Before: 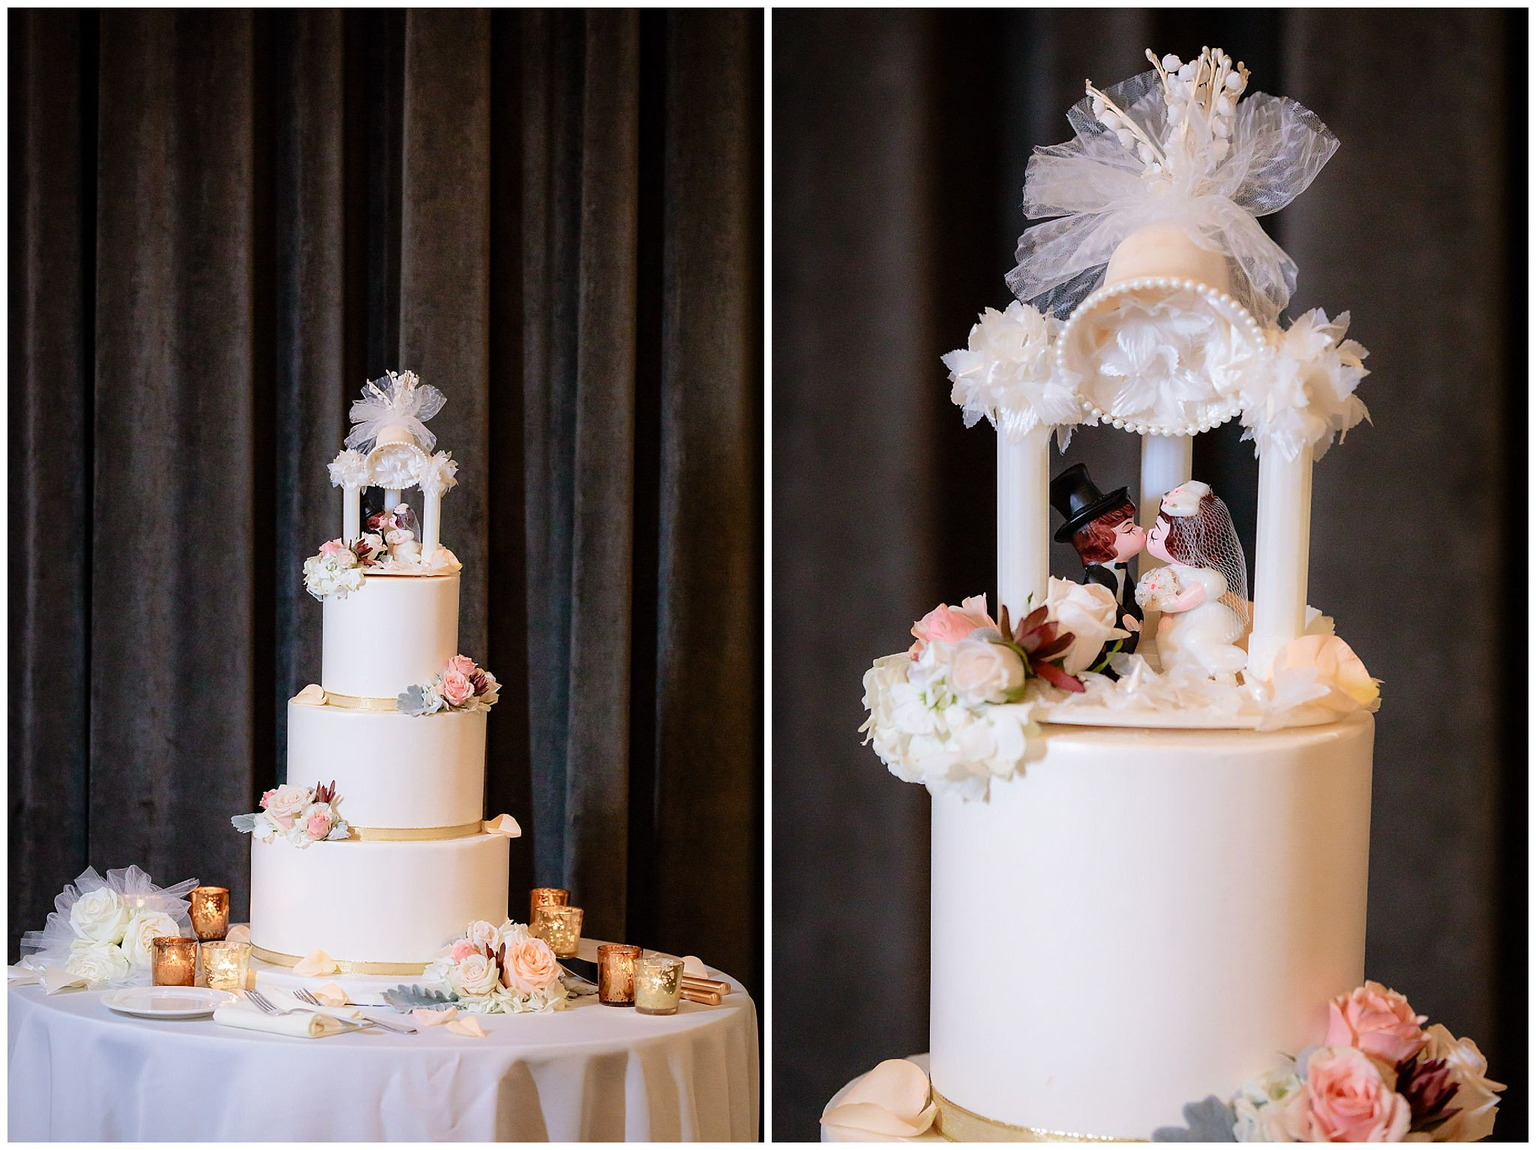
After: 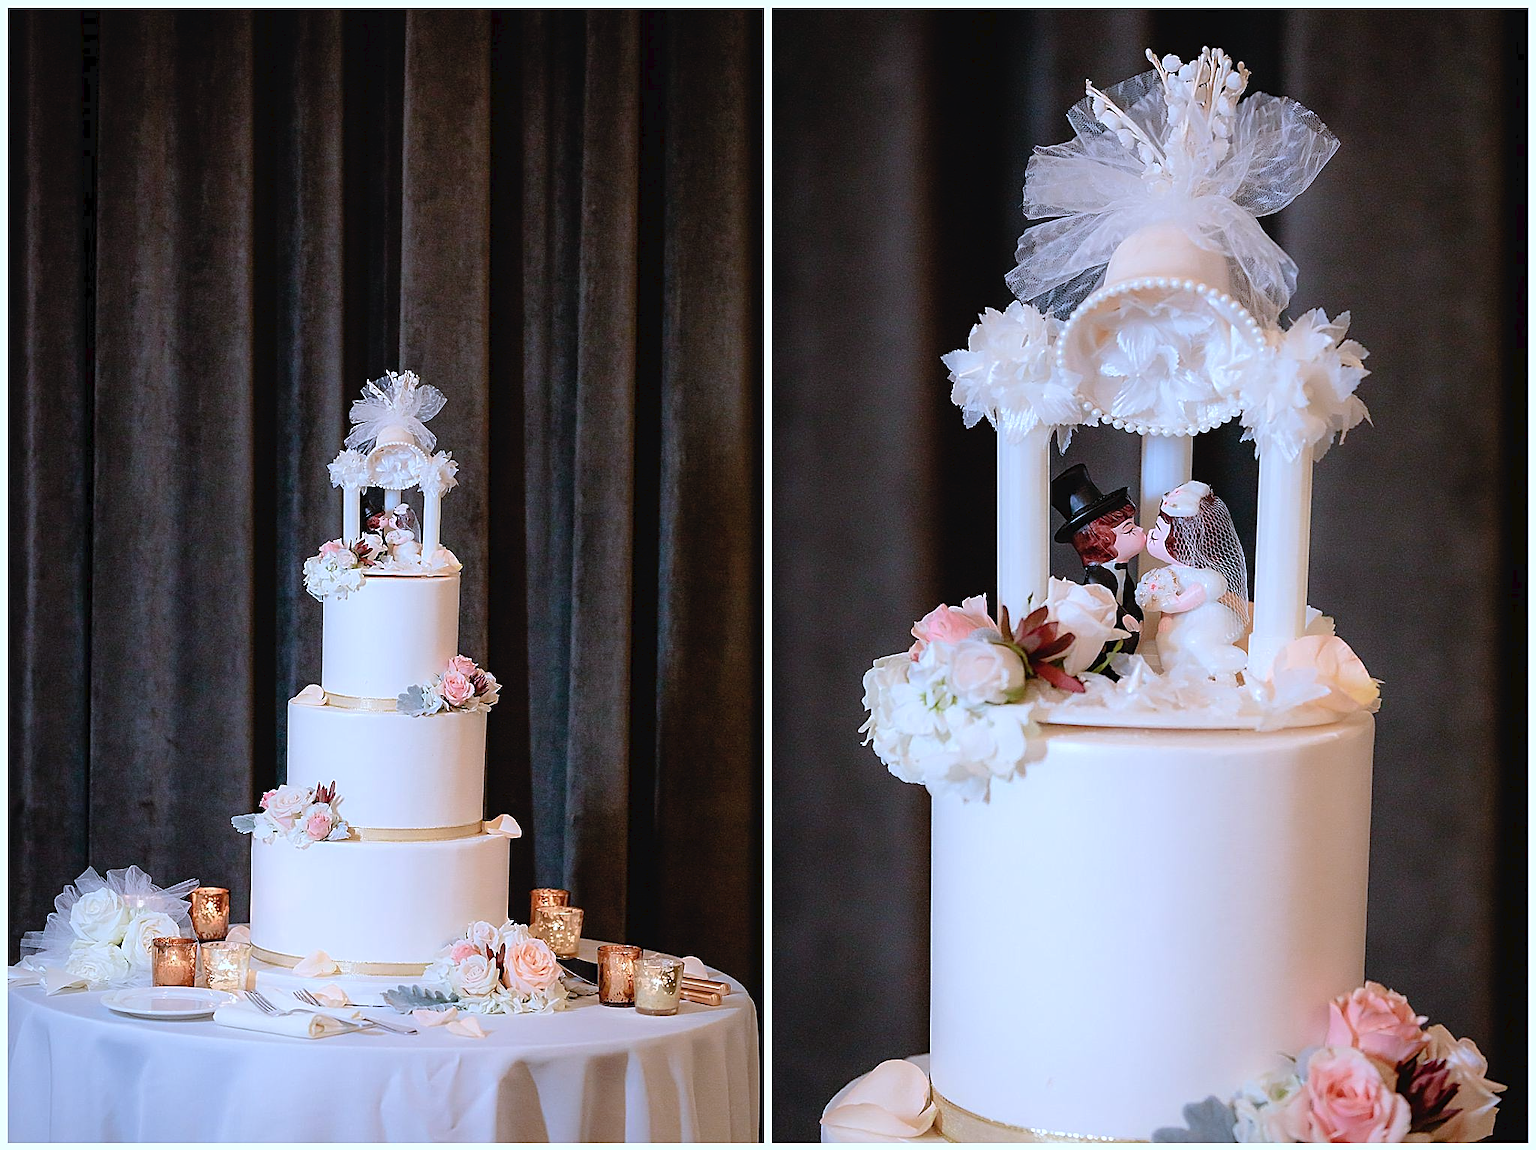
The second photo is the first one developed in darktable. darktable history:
color correction: highlights a* -2.24, highlights b* -18.1
tone equalizer: on, module defaults
sharpen: on, module defaults
tone curve: curves: ch0 [(0, 0) (0.003, 0.032) (0.011, 0.034) (0.025, 0.039) (0.044, 0.055) (0.069, 0.078) (0.1, 0.111) (0.136, 0.147) (0.177, 0.191) (0.224, 0.238) (0.277, 0.291) (0.335, 0.35) (0.399, 0.41) (0.468, 0.48) (0.543, 0.547) (0.623, 0.621) (0.709, 0.699) (0.801, 0.789) (0.898, 0.884) (1, 1)], preserve colors none
